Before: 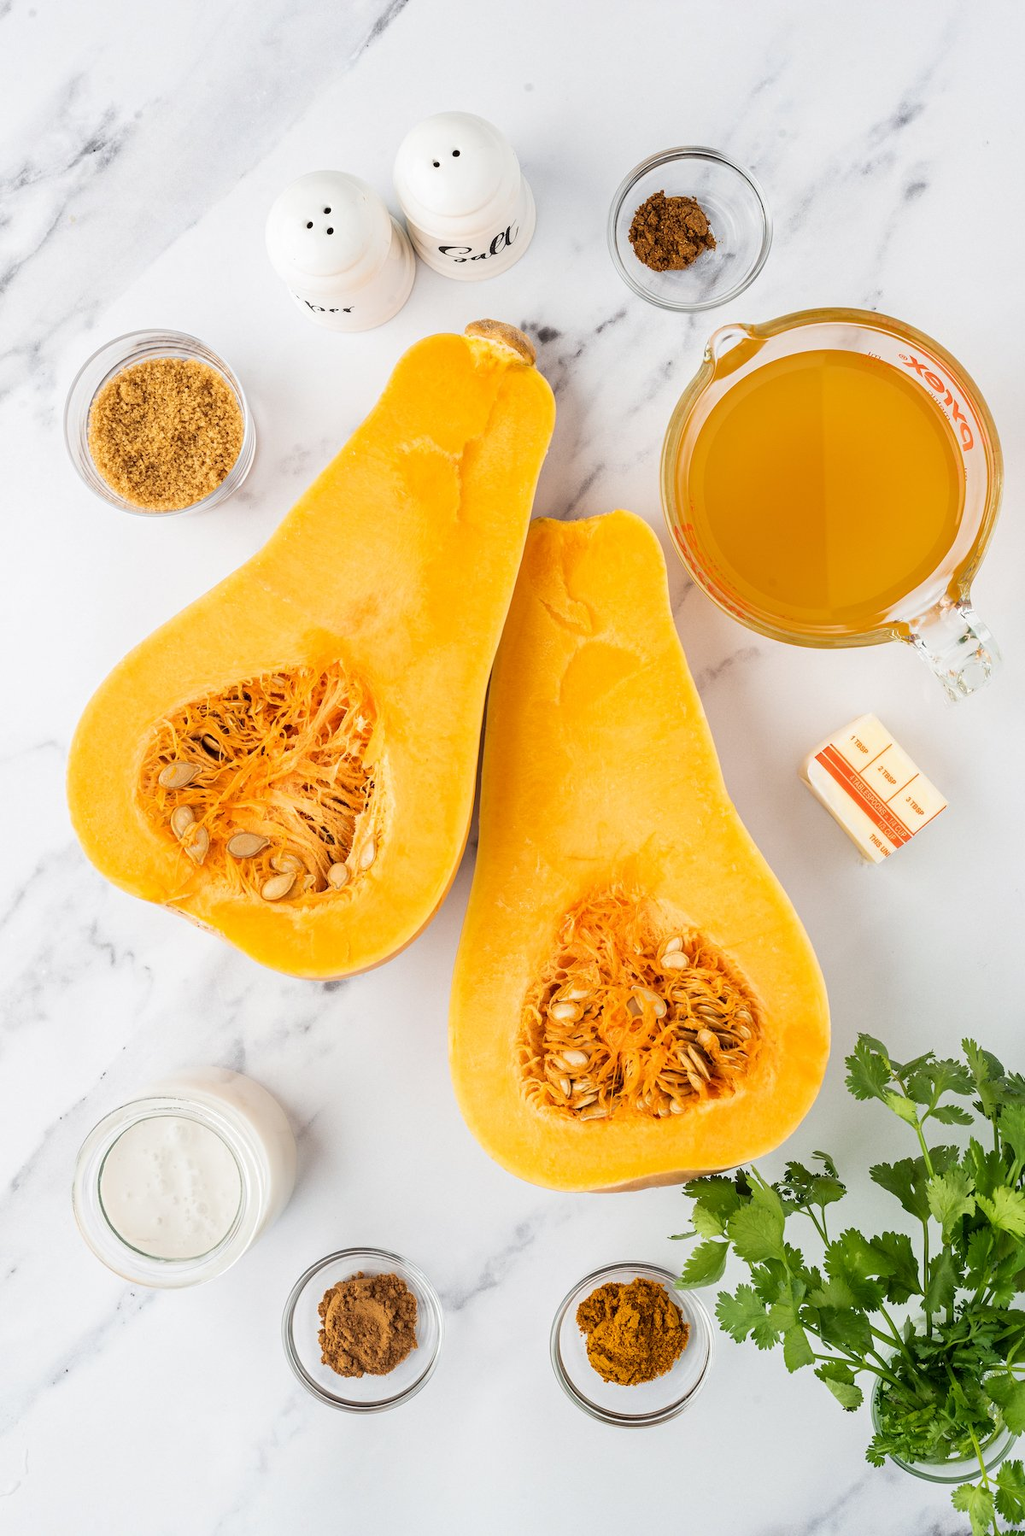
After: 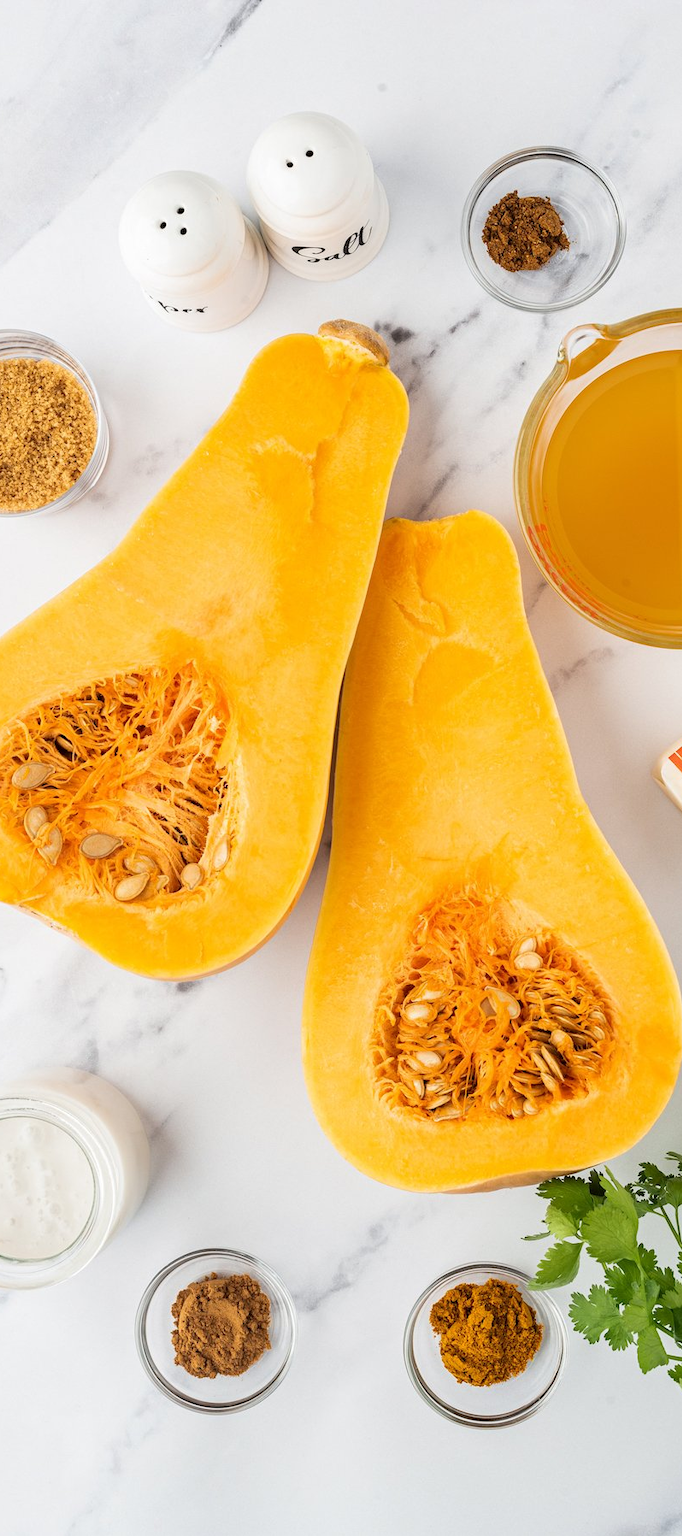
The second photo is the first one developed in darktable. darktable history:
crop and rotate: left 14.409%, right 18.932%
